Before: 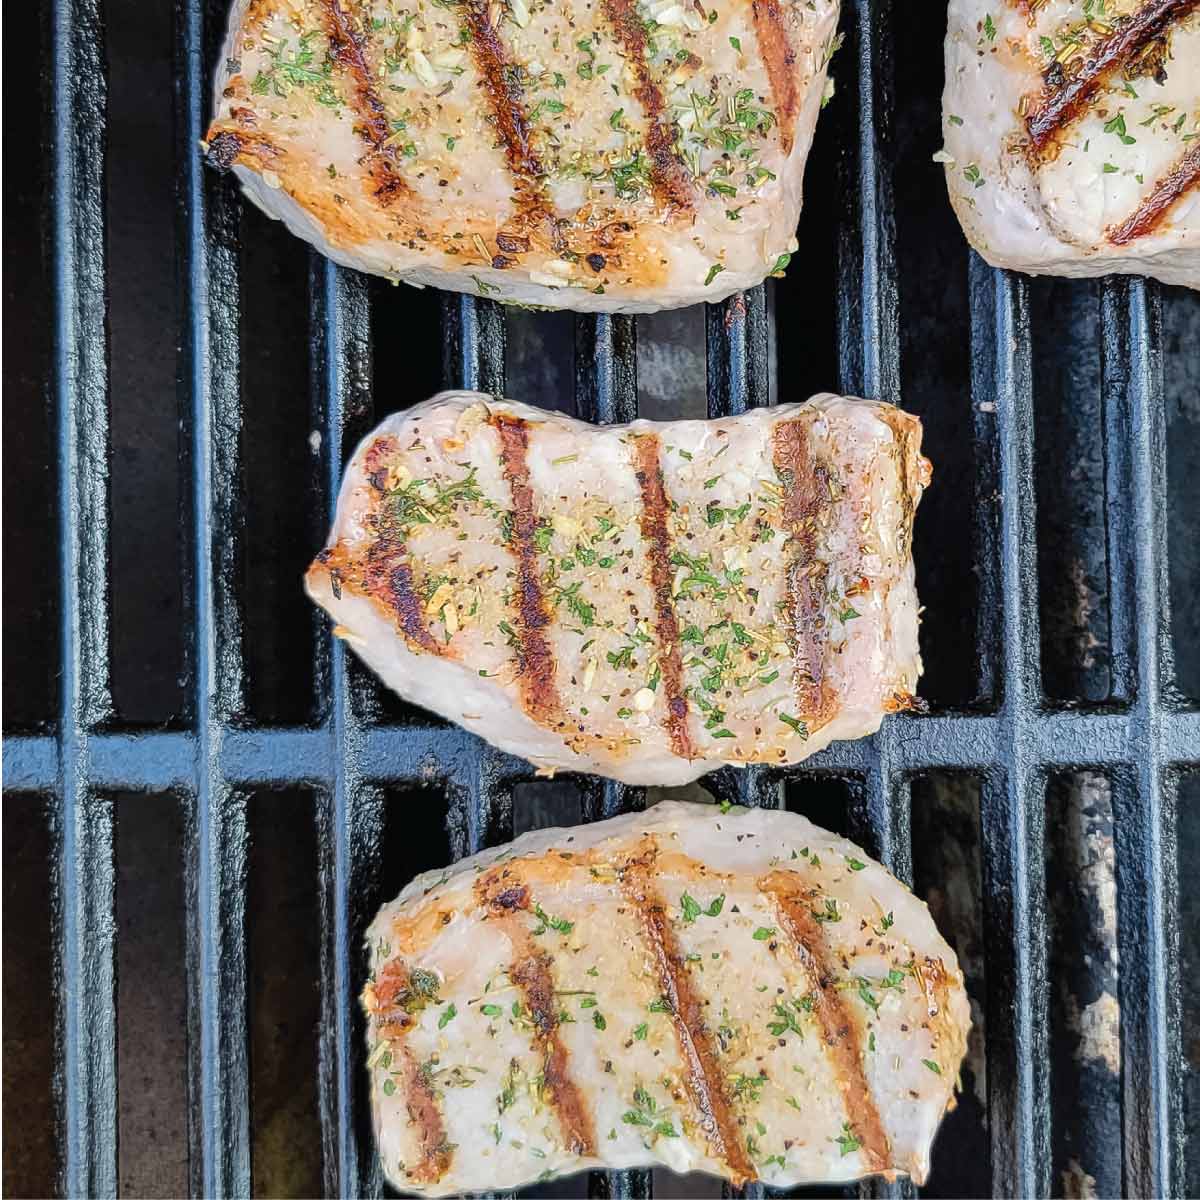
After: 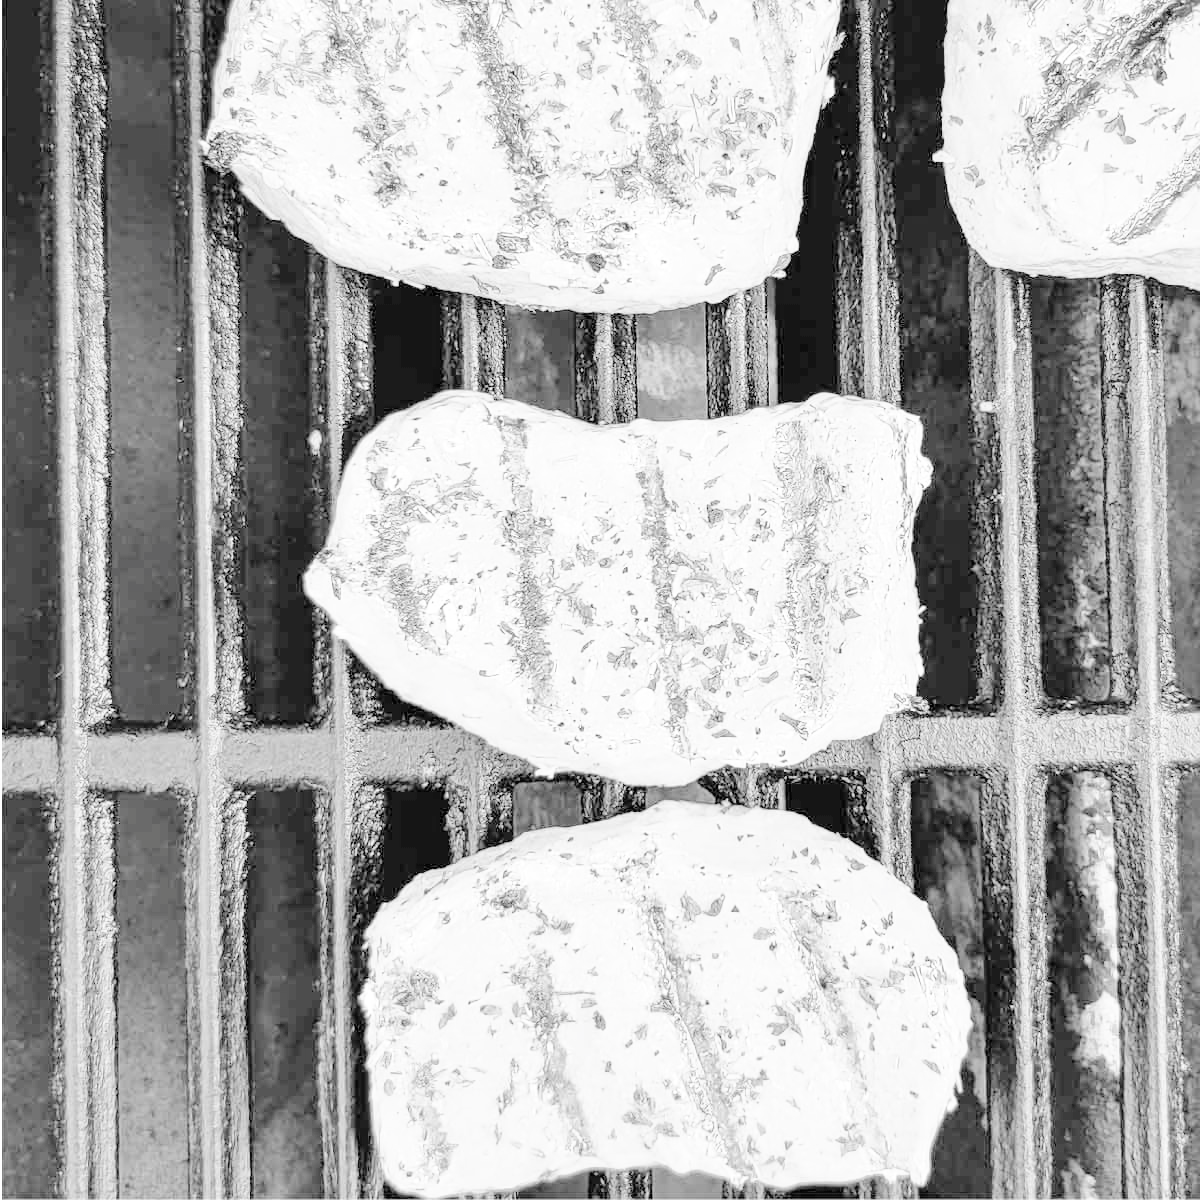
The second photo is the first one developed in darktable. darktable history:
tone curve: curves: ch0 [(0, 0) (0.003, 0.003) (0.011, 0.005) (0.025, 0.008) (0.044, 0.012) (0.069, 0.02) (0.1, 0.031) (0.136, 0.047) (0.177, 0.088) (0.224, 0.141) (0.277, 0.222) (0.335, 0.32) (0.399, 0.422) (0.468, 0.523) (0.543, 0.621) (0.623, 0.715) (0.709, 0.796) (0.801, 0.88) (0.898, 0.962) (1, 1)], preserve colors none
color look up table: target L [89.87, 85.1, 70.41, 50.03, 71.6, 53.07, 46.02, 51.85, 32.98, 33.49, 41.8, 1.013, 200.28, 101.02, 82.81, 73.56, 68.43, 65.25, 68.04, 65.65, 66.45, 43.19, 49.75, 45.17, 40.7, 89, 86.61, 84.72, 79.76, 68.04, 67.25, 68.04, 78.99, 73.95, 32.98, 58.35, 49.75, 35.34, 43.47, 29.78, 24.68, 17.8, 59.65, 78.22, 55.19, 49.17, 51.25, 39.34, 6.811], target a [-0.004, 0, 0, 0.001, 0, 0.001, 0.001, 0, 0.001, 0.001, 0.001, 0 ×10, 0.001 ×4, -0.005, 0 ×4, -0.002, 0, 0, 0, 0.001, 0, 0.001 ×6, 0, -0.002, 0, 0.001 ×4], target b [0.037, 0.003, 0.004, -0.003, 0.003, -0.002, -0.003, -0.002, -0.005, -0.005, -0.004, 0, 0, -0.001, 0.003, 0.003, 0.003, 0.004, 0.003, 0.003, 0.003, -0.003, -0.003, -0.003, -0.004, 0.037, 0.003 ×4, 0.004, 0.003, 0.003, 0.003, -0.005, -0.001, -0.003, -0.004, -0.003, -0.005, -0.004, -0.002, -0.001, 0.005, -0.002, -0.003, -0.002, -0.004, -0.001], num patches 49
